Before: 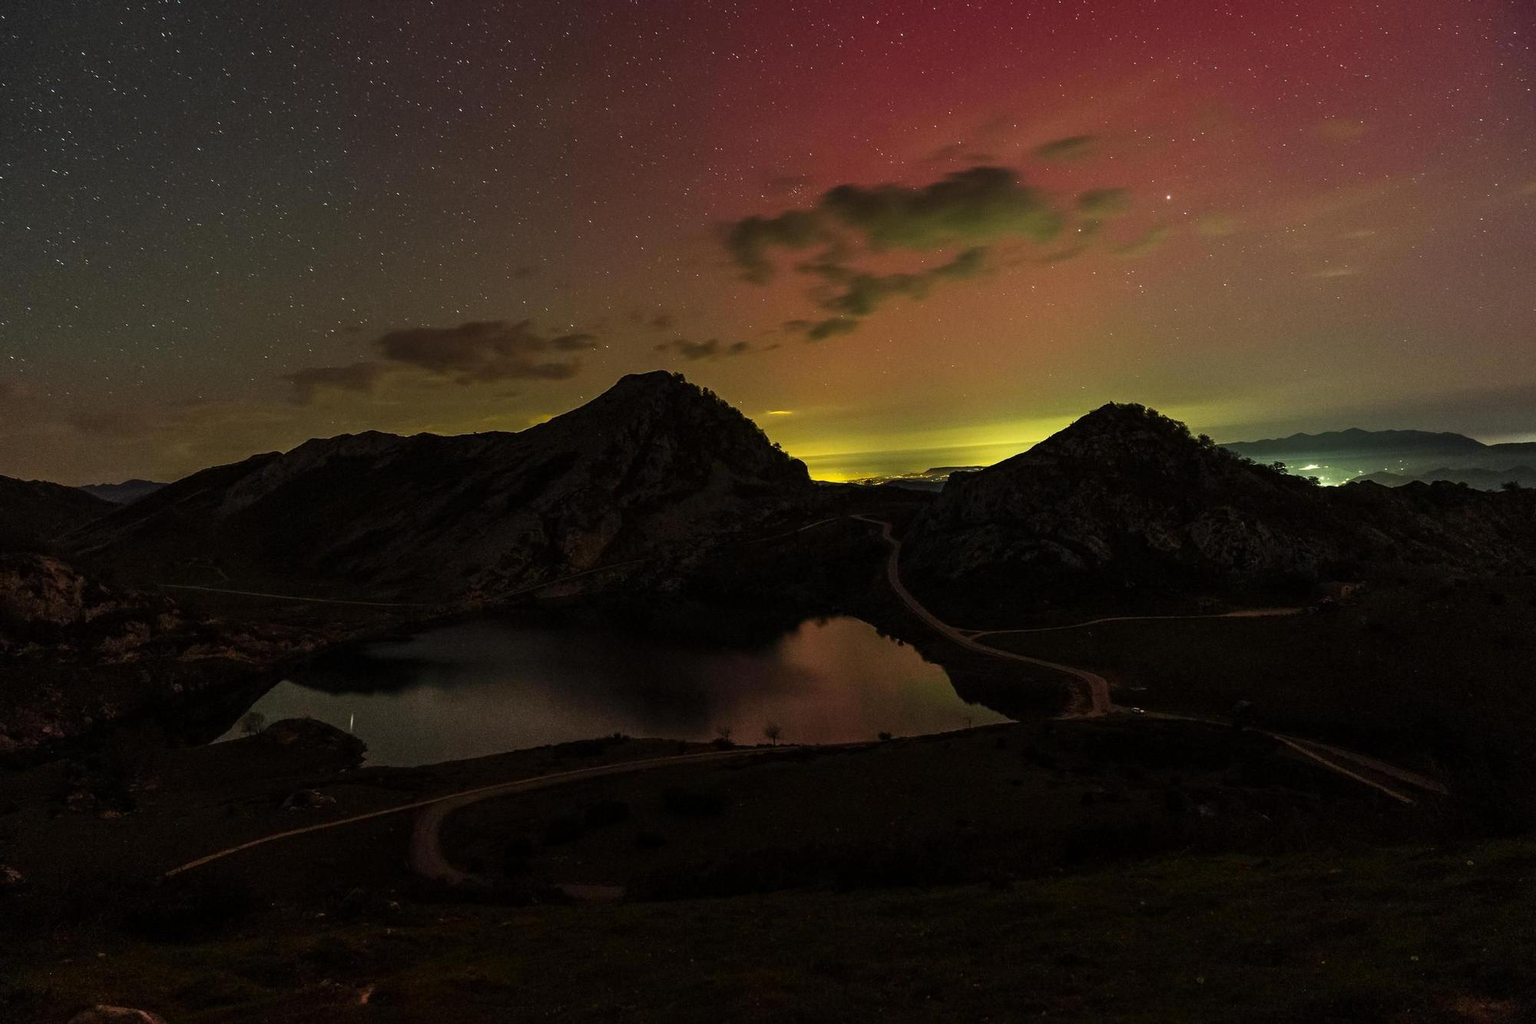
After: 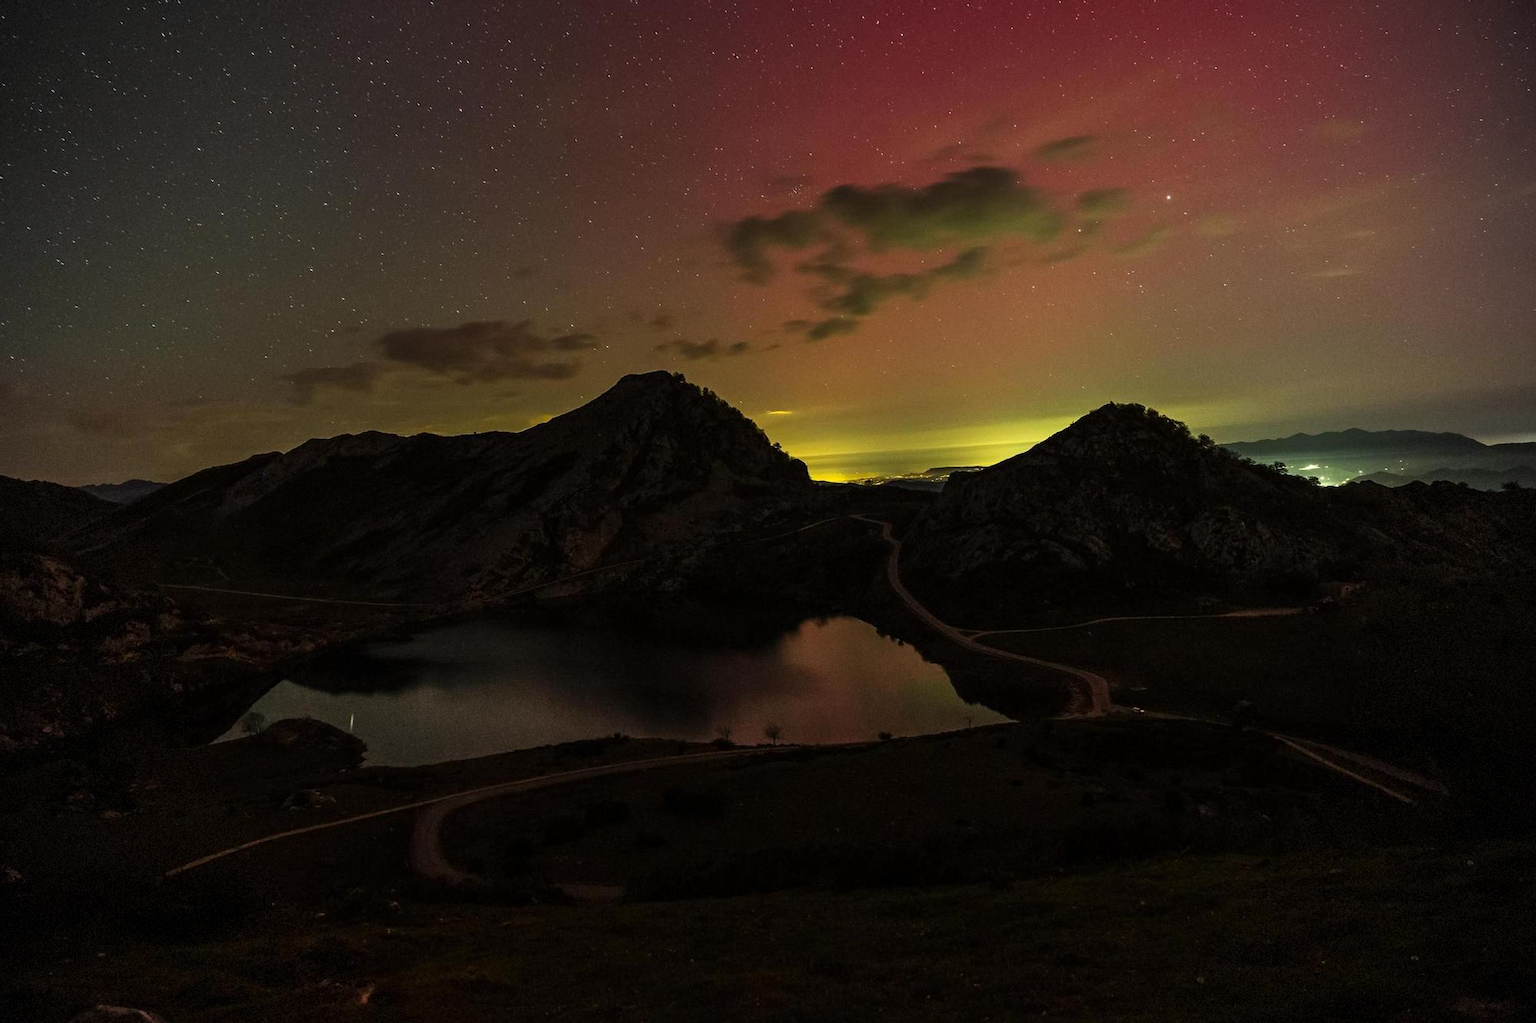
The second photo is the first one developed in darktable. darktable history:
vignetting: fall-off radius 45.52%, brightness -0.575, dithering 8-bit output
